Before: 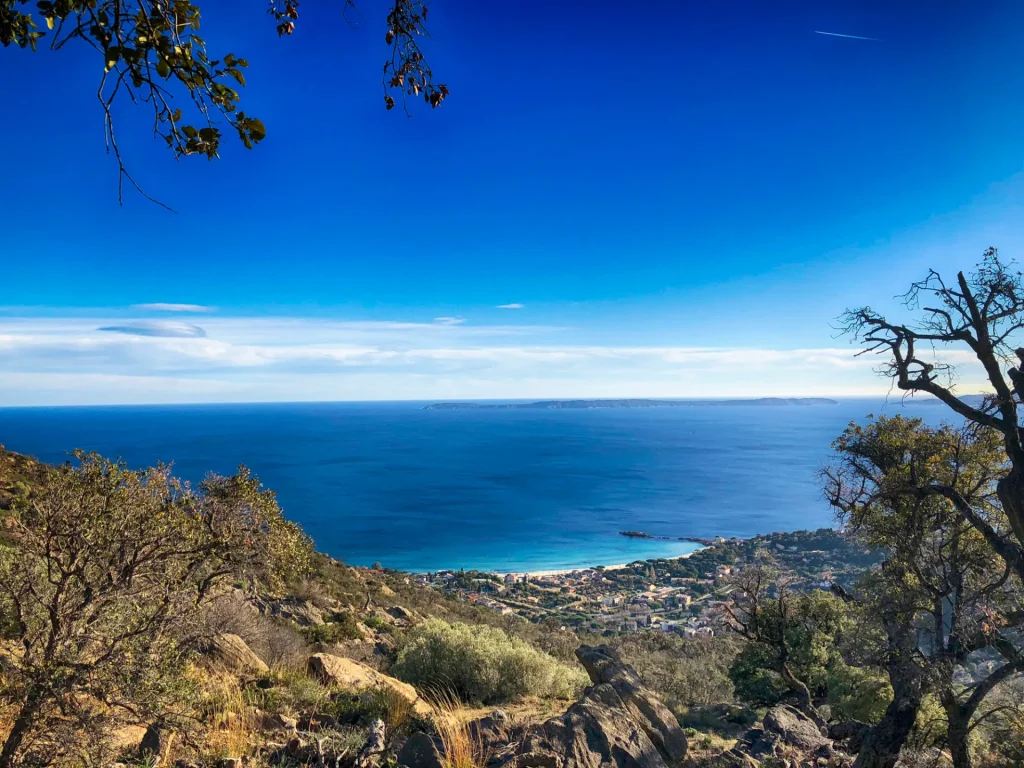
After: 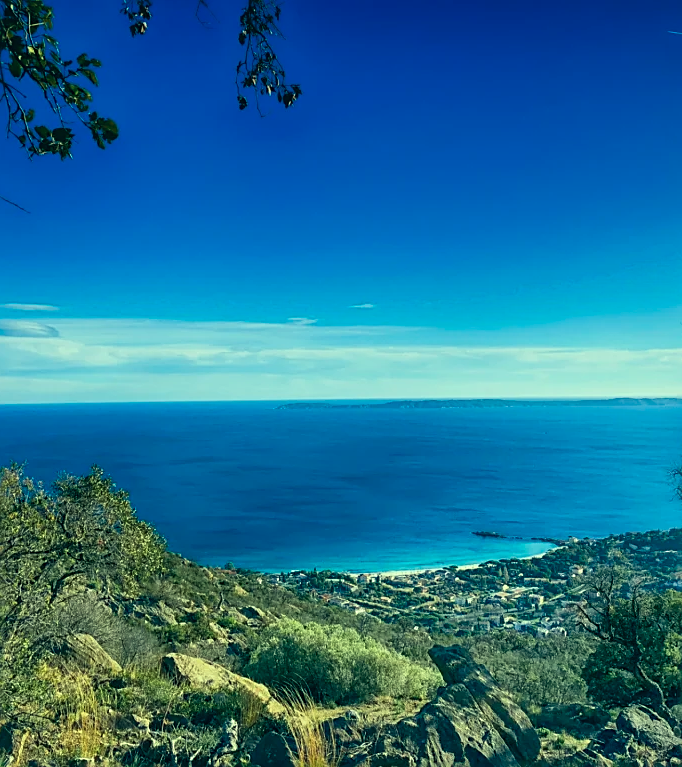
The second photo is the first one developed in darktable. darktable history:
color correction: highlights a* -20.08, highlights b* 9.8, shadows a* -20.4, shadows b* -10.76
crop and rotate: left 14.436%, right 18.898%
sharpen: on, module defaults
graduated density: on, module defaults
